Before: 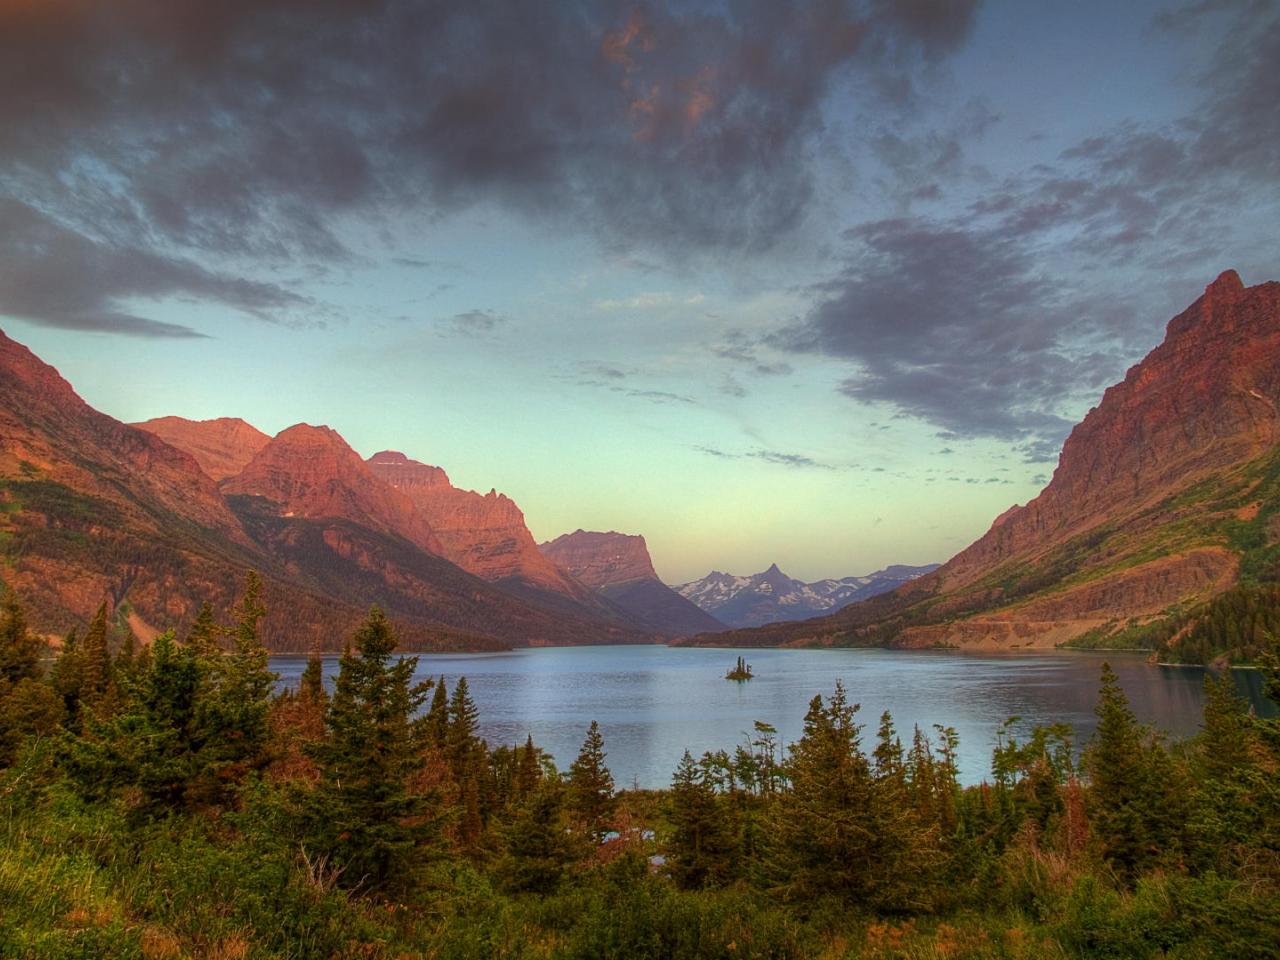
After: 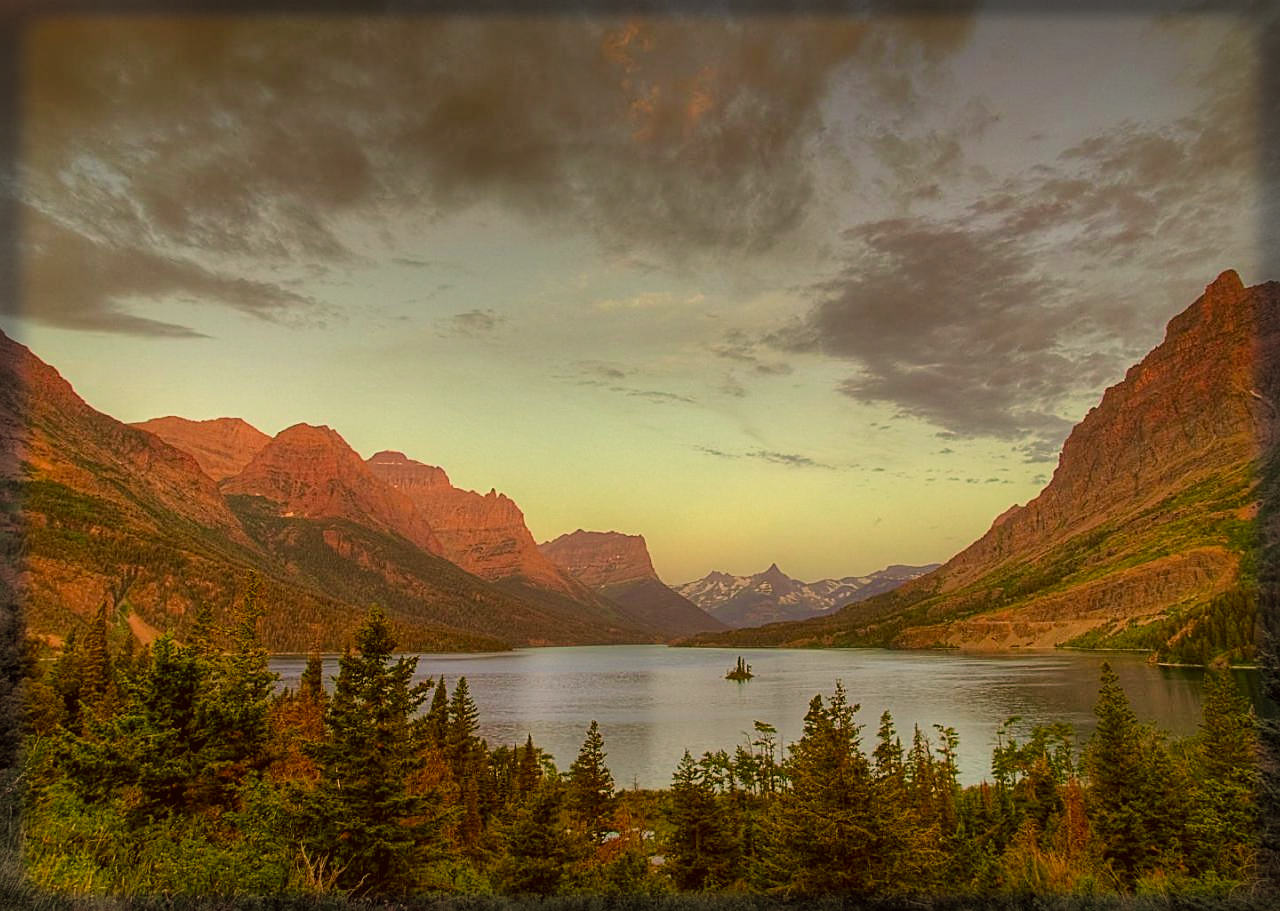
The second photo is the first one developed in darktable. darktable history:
shadows and highlights: shadows 24.91, highlights -25.59
sharpen: on, module defaults
filmic rgb: black relative exposure -16 EV, white relative exposure 4.01 EV, target black luminance 0%, hardness 7.63, latitude 72.23%, contrast 0.9, highlights saturation mix 10.91%, shadows ↔ highlights balance -0.38%
crop and rotate: top 0.006%, bottom 5.055%
vignetting: fall-off start 93.8%, fall-off radius 5.24%, automatic ratio true, width/height ratio 1.33, shape 0.051, dithering 8-bit output, unbound false
local contrast: mode bilateral grid, contrast 19, coarseness 50, detail 119%, midtone range 0.2
velvia: on, module defaults
color correction: highlights a* 8.92, highlights b* 15.72, shadows a* -0.458, shadows b* 25.86
